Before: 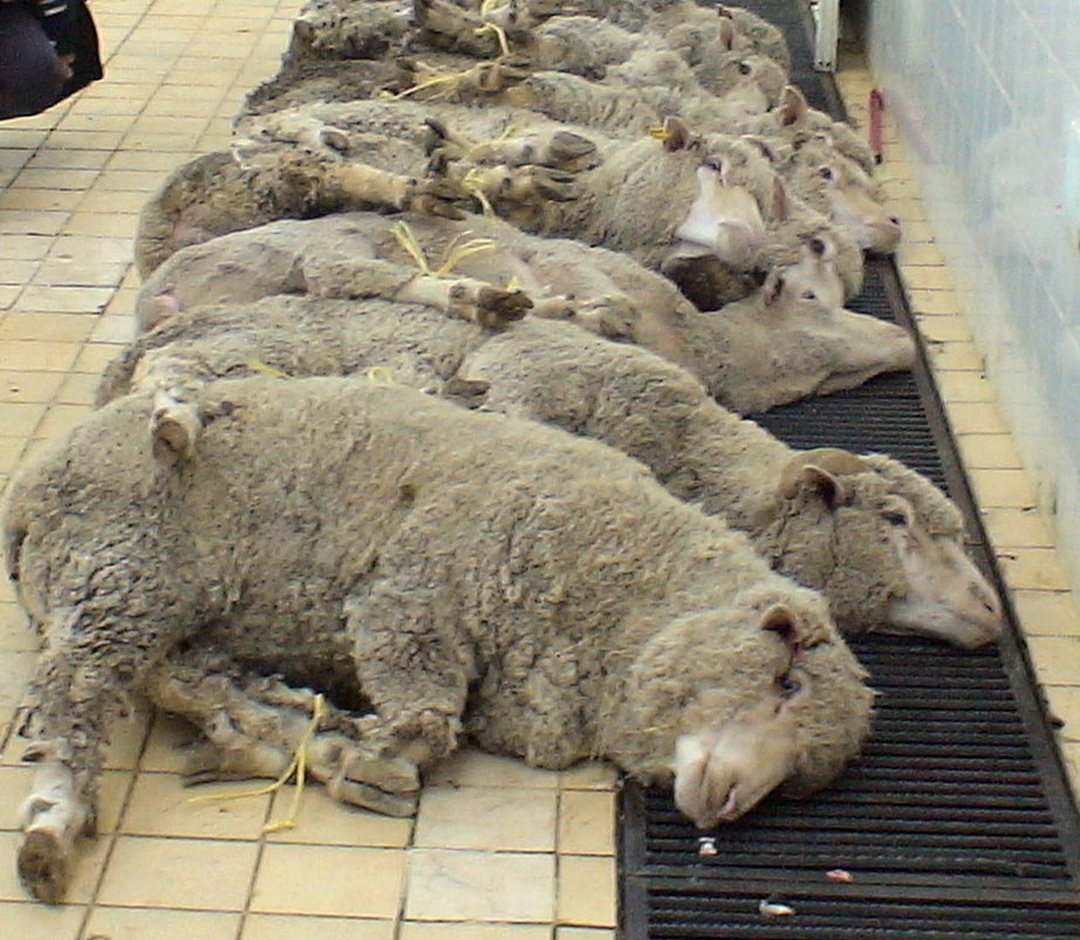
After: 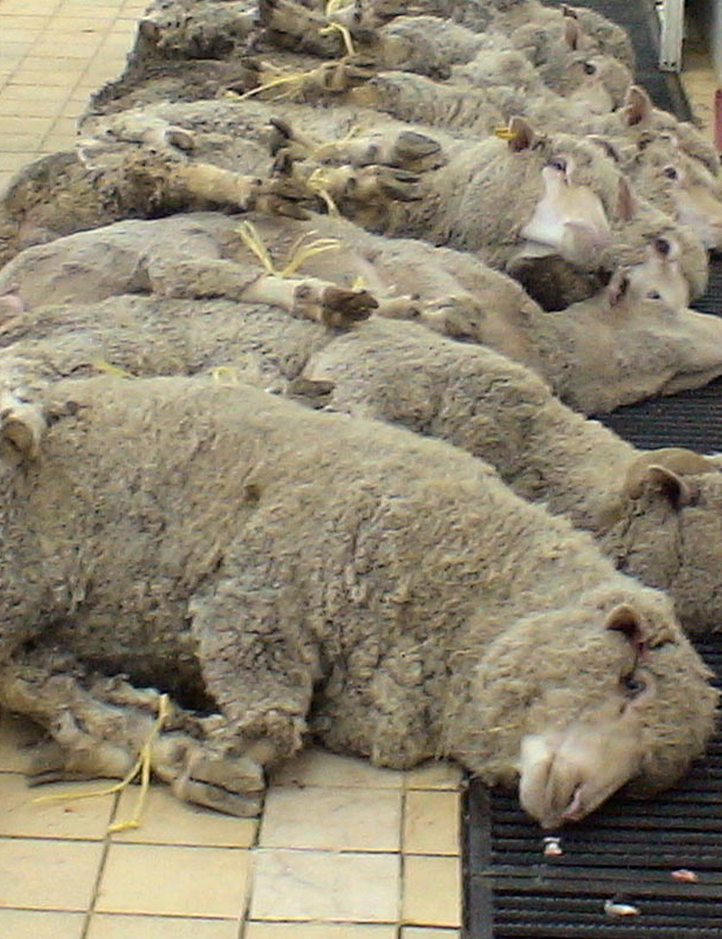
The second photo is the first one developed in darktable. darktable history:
crop and rotate: left 14.452%, right 18.636%
